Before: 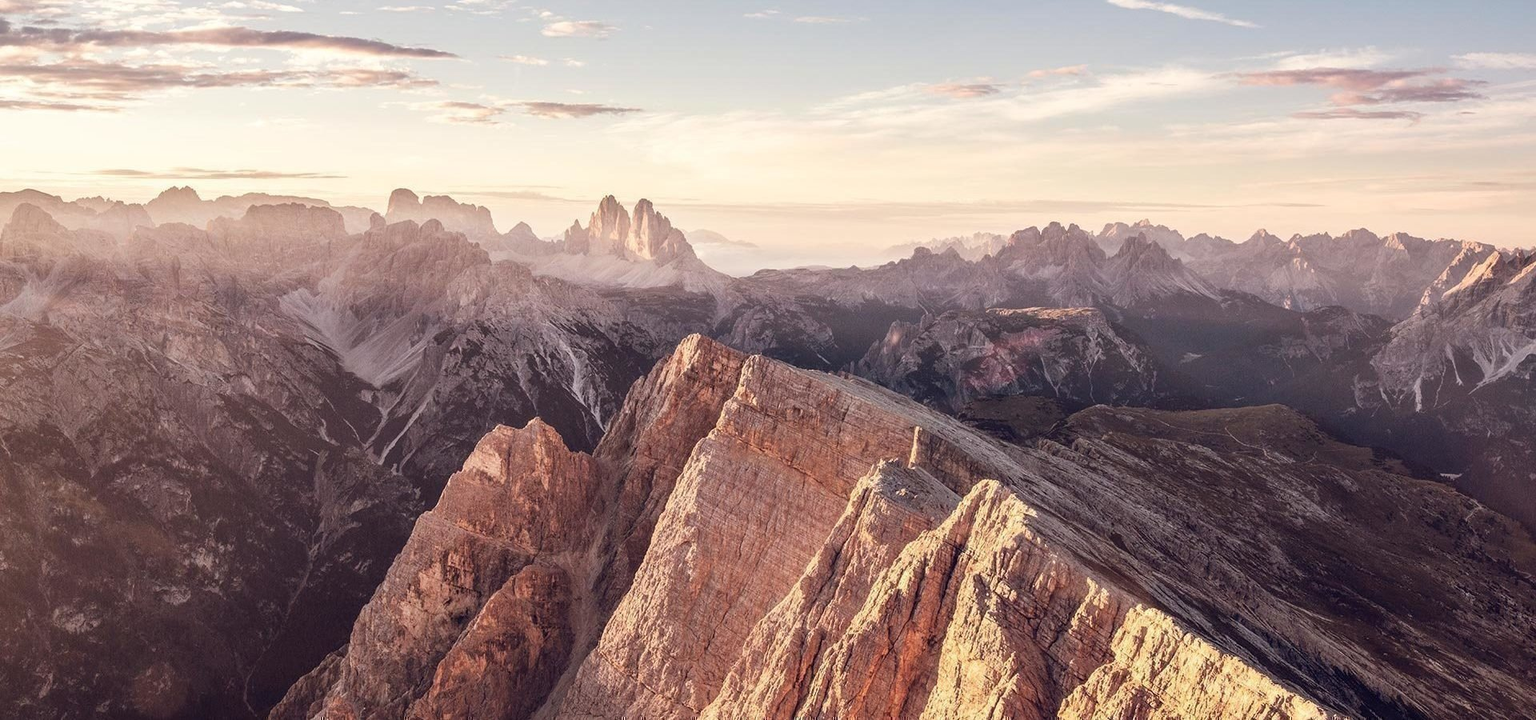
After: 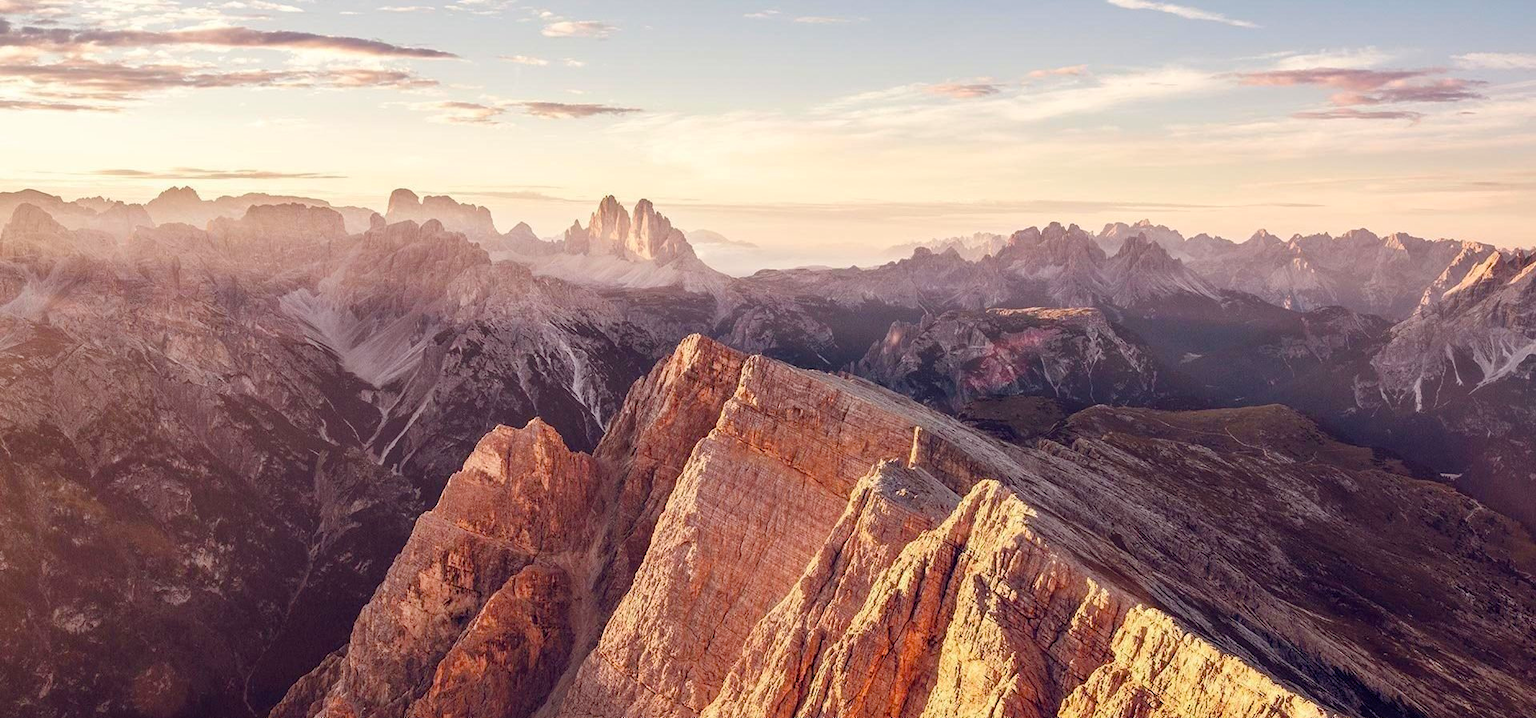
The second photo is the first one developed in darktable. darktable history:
crop: top 0.05%, bottom 0.098%
color balance rgb: perceptual saturation grading › global saturation 20%, perceptual saturation grading › highlights 2.68%, perceptual saturation grading › shadows 50%
